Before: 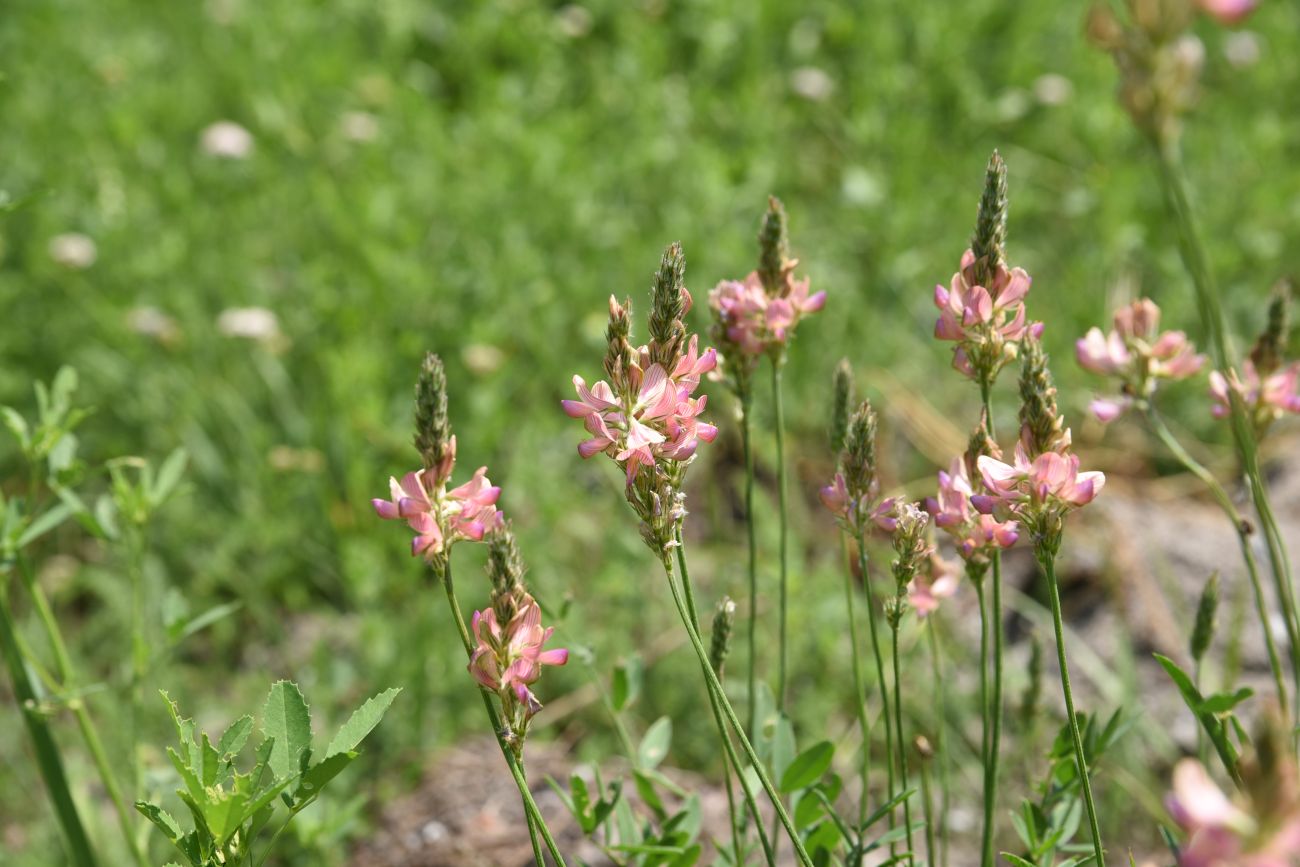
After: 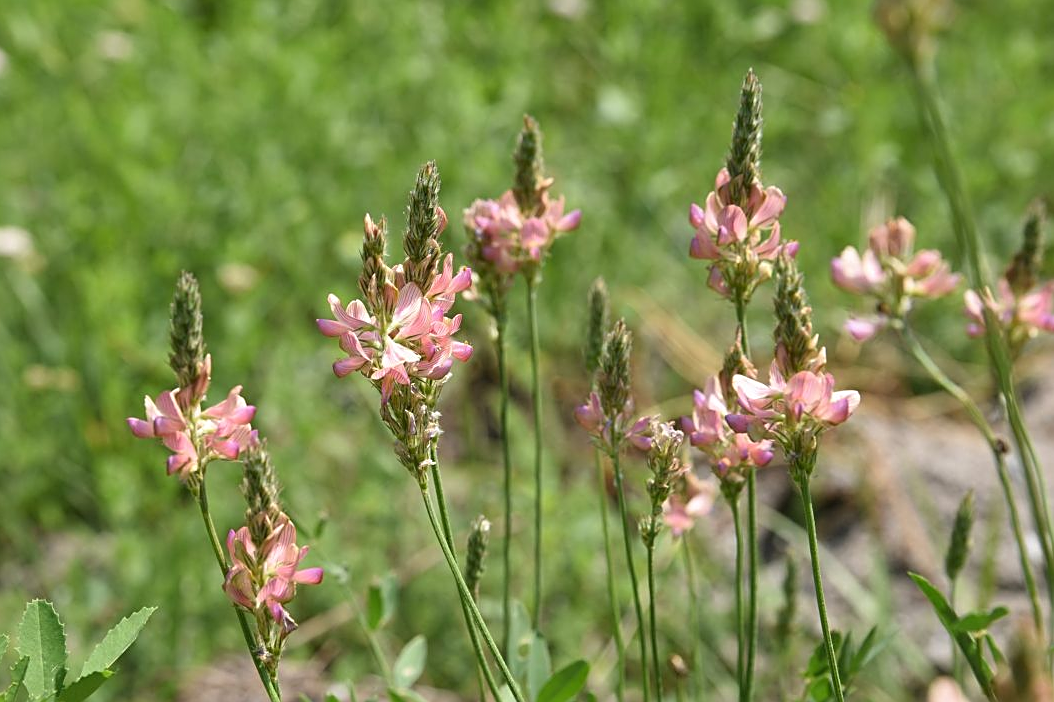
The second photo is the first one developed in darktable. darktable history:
sharpen: on, module defaults
crop: left 18.886%, top 9.407%, bottom 9.609%
